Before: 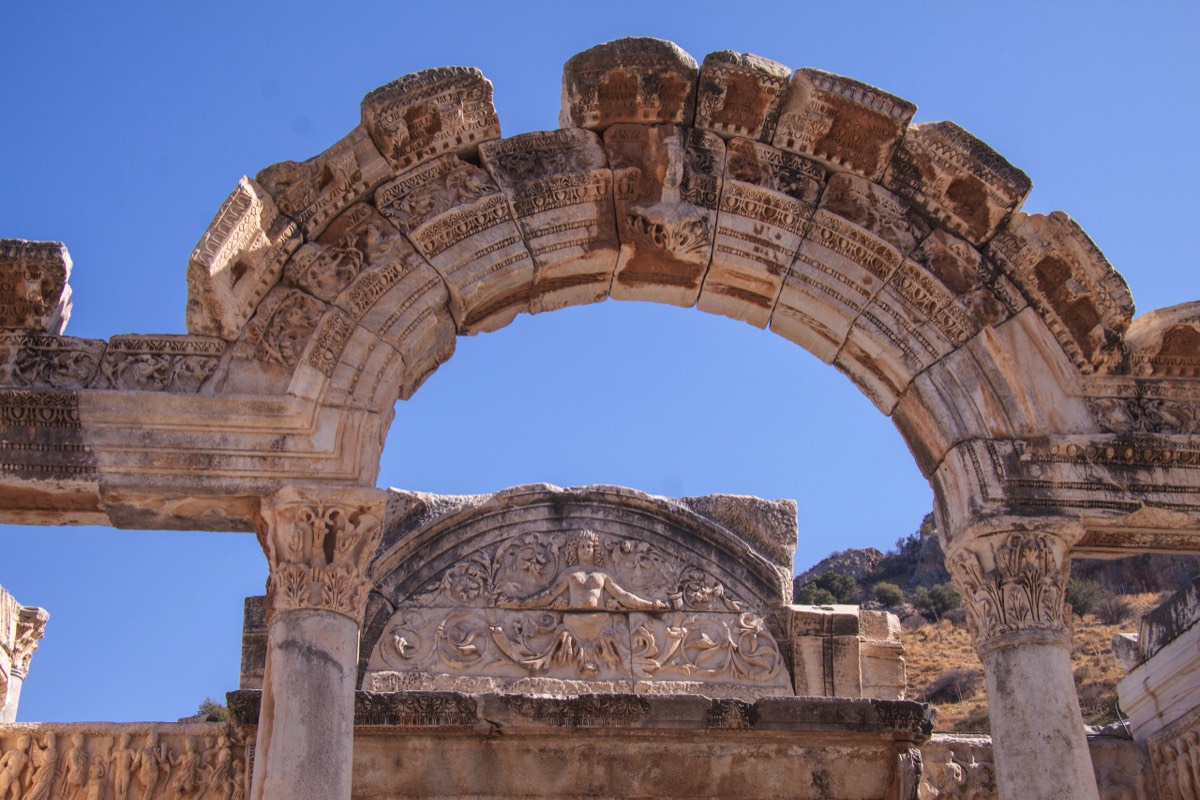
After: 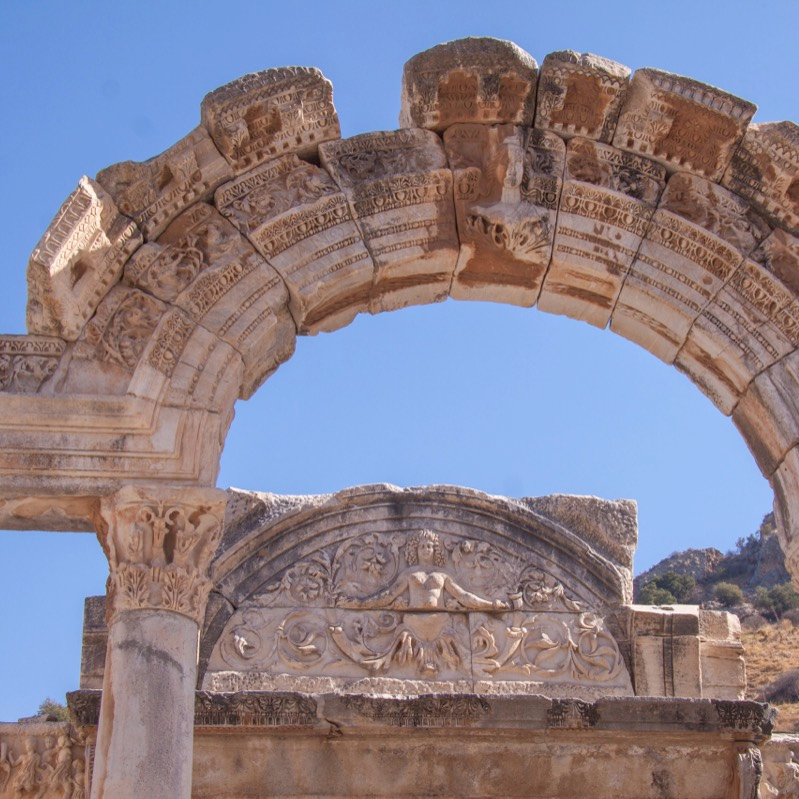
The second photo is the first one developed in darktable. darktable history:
crop and rotate: left 13.342%, right 19.991%
rgb curve: curves: ch0 [(0, 0) (0.053, 0.068) (0.122, 0.128) (1, 1)]
